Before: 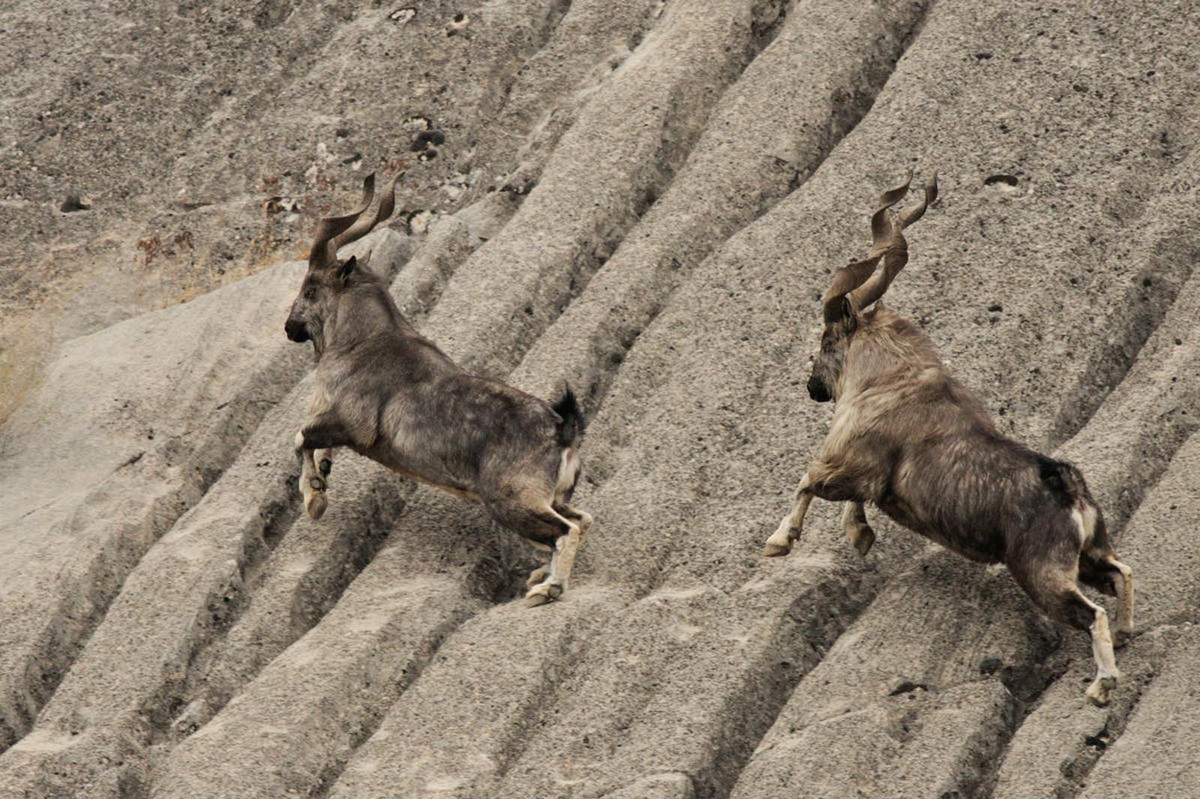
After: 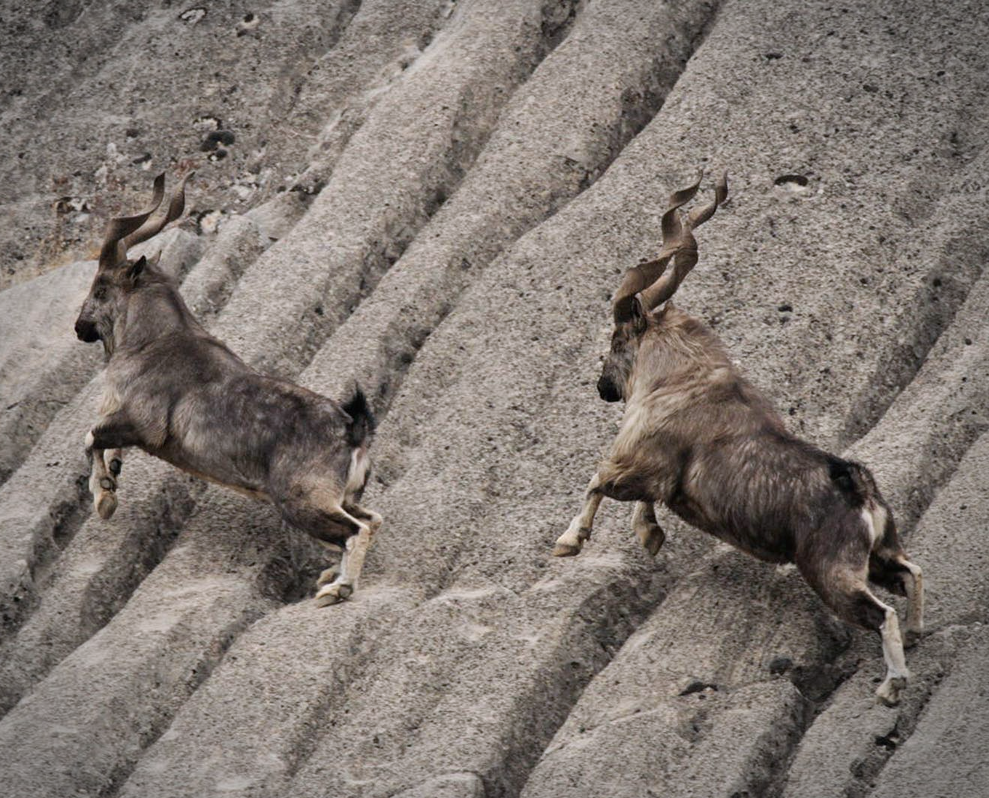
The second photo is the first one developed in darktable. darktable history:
color calibration: illuminant as shot in camera, x 0.358, y 0.373, temperature 4628.91 K
crop: left 17.582%, bottom 0.031%
vignetting: automatic ratio true
